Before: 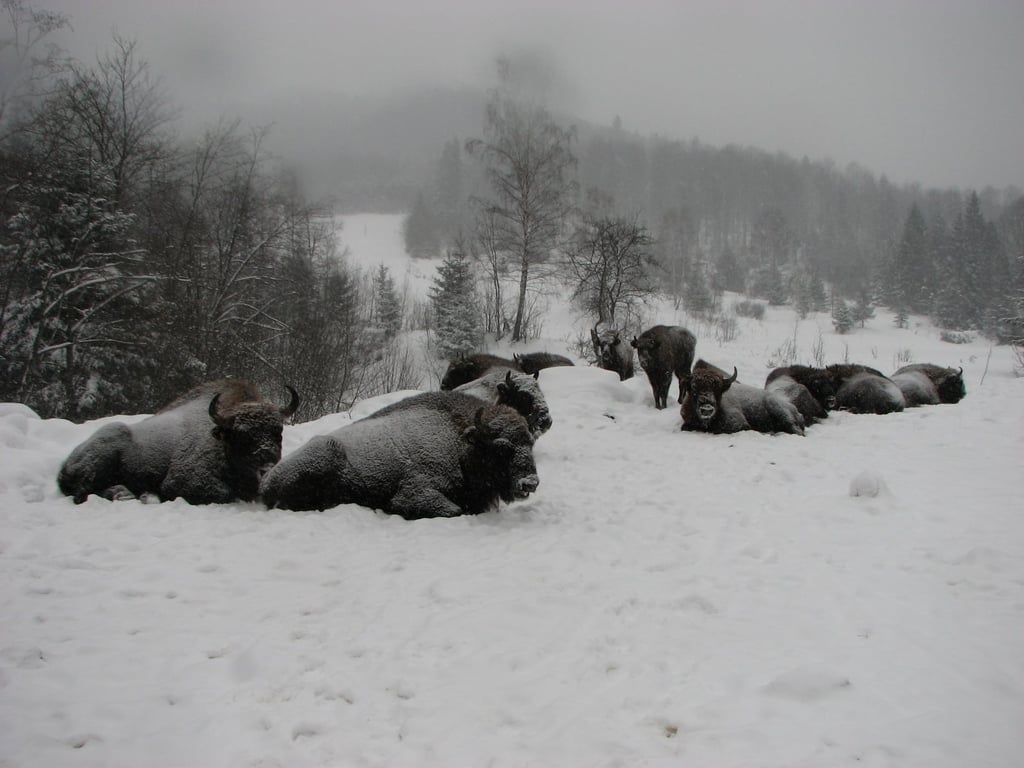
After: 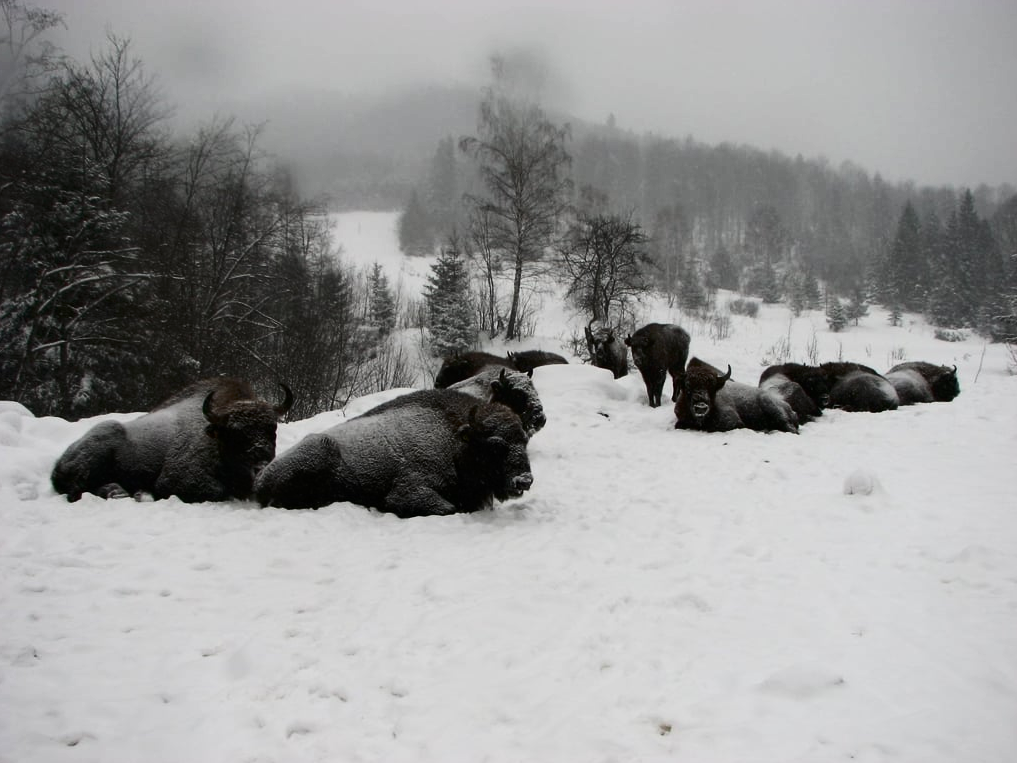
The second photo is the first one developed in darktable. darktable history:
crop and rotate: left 0.642%, top 0.311%, bottom 0.293%
contrast brightness saturation: contrast 0.291
